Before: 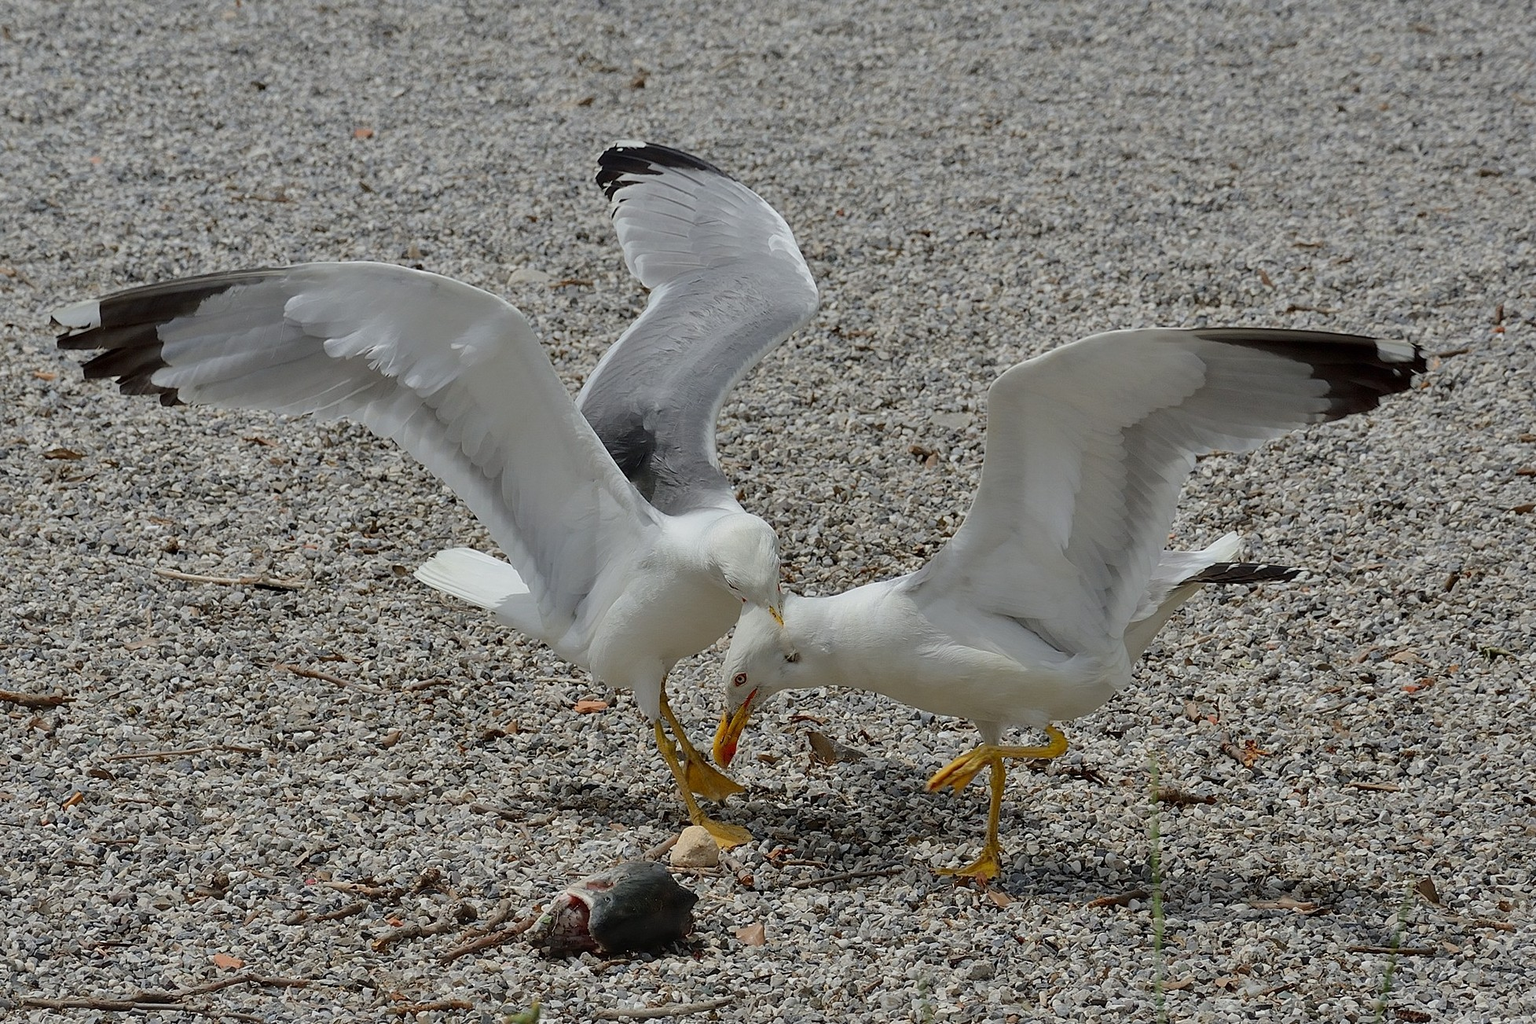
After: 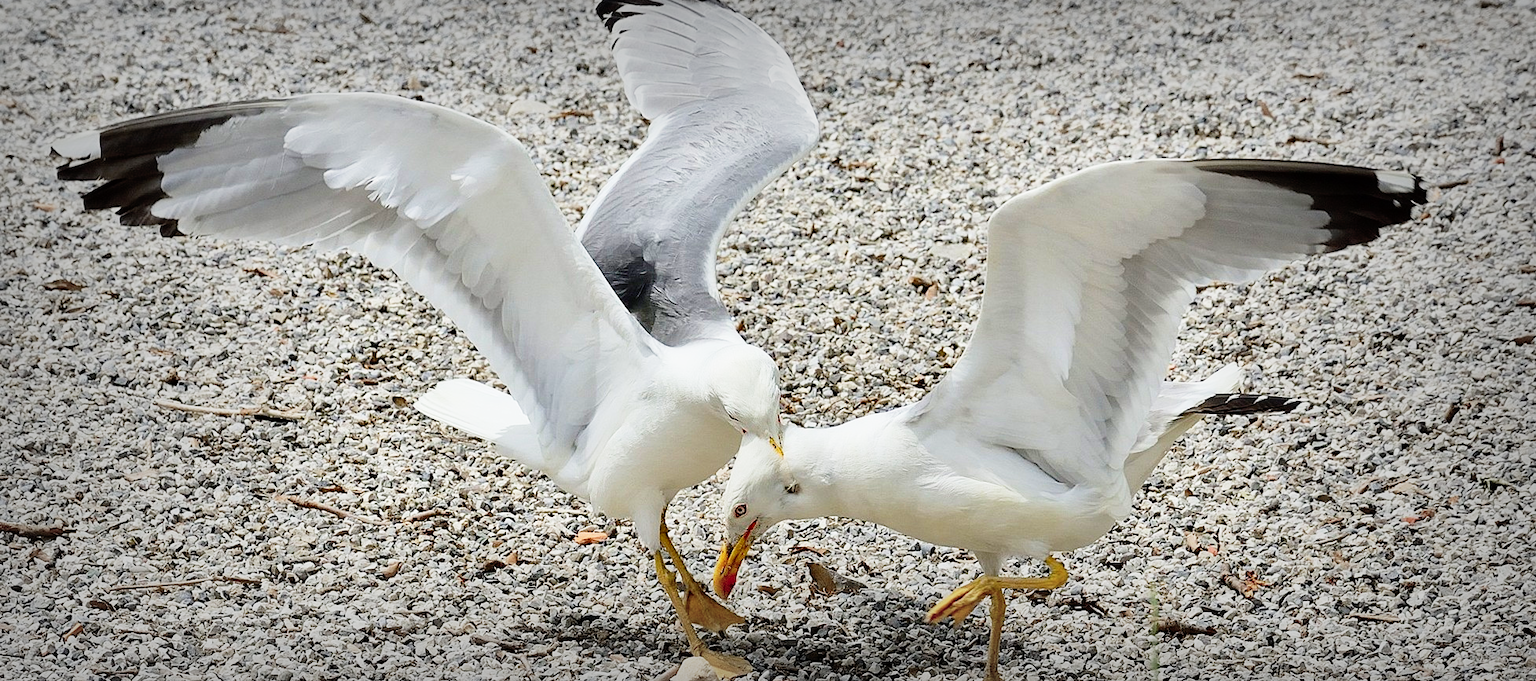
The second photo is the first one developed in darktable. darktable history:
tone equalizer: -8 EV -0.002 EV, -7 EV 0.005 EV, -6 EV -0.045 EV, -5 EV 0.021 EV, -4 EV -0.015 EV, -3 EV 0.019 EV, -2 EV -0.084 EV, -1 EV -0.3 EV, +0 EV -0.556 EV, edges refinement/feathering 500, mask exposure compensation -1.57 EV, preserve details no
color zones: curves: ch1 [(0, 0.469) (0.01, 0.469) (0.12, 0.446) (0.248, 0.469) (0.5, 0.5) (0.748, 0.5) (0.99, 0.469) (1, 0.469)]
crop: top 16.552%, bottom 16.76%
contrast brightness saturation: contrast 0.075, saturation 0.201
base curve: curves: ch0 [(0, 0) (0.012, 0.01) (0.073, 0.168) (0.31, 0.711) (0.645, 0.957) (1, 1)], preserve colors none
vignetting: fall-off start 52.55%, automatic ratio true, width/height ratio 1.316, shape 0.221
exposure: compensate highlight preservation false
